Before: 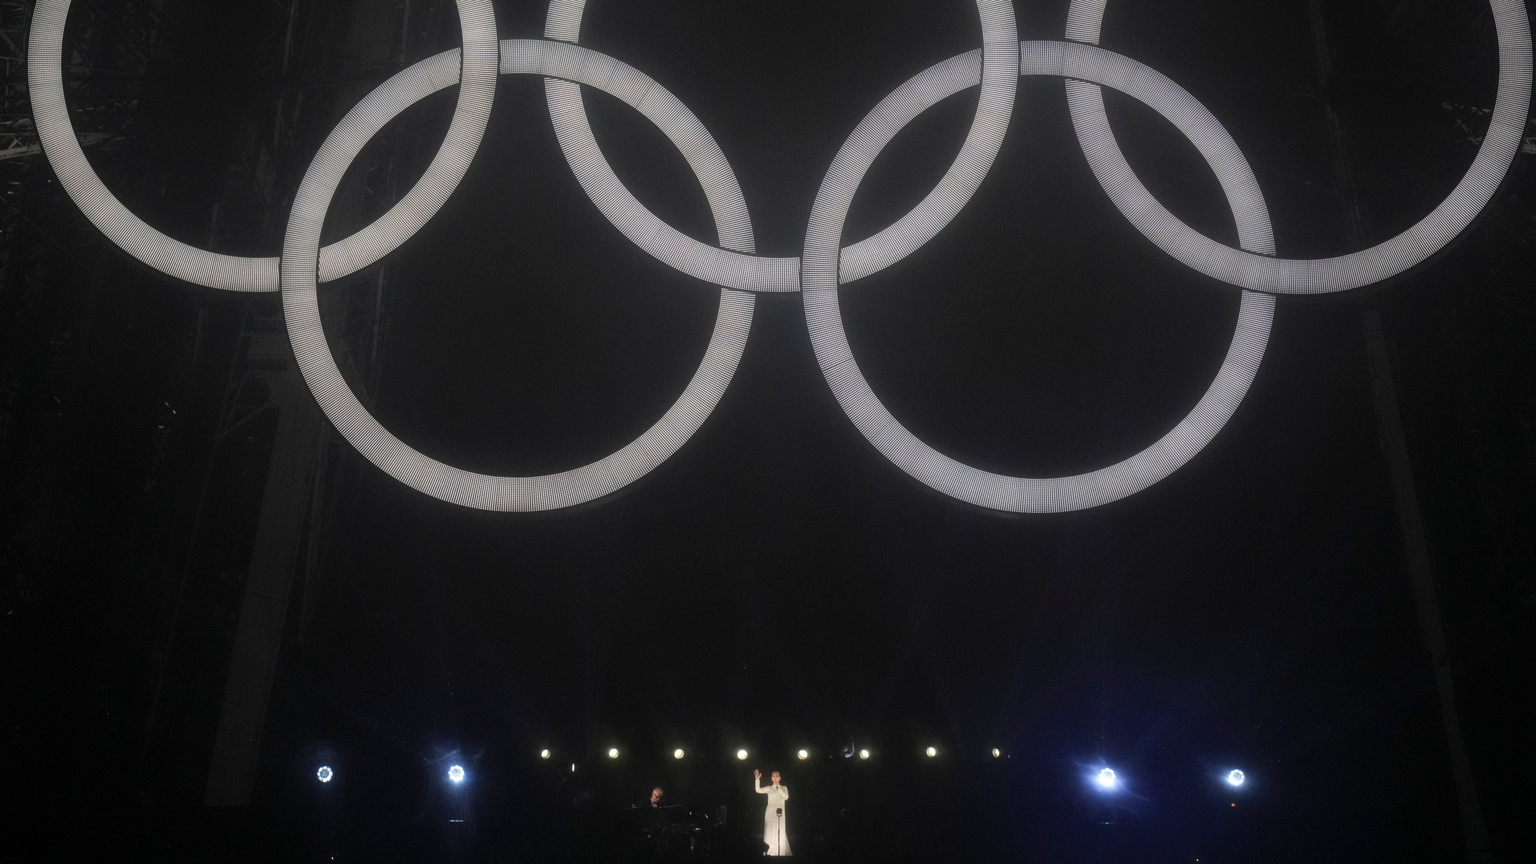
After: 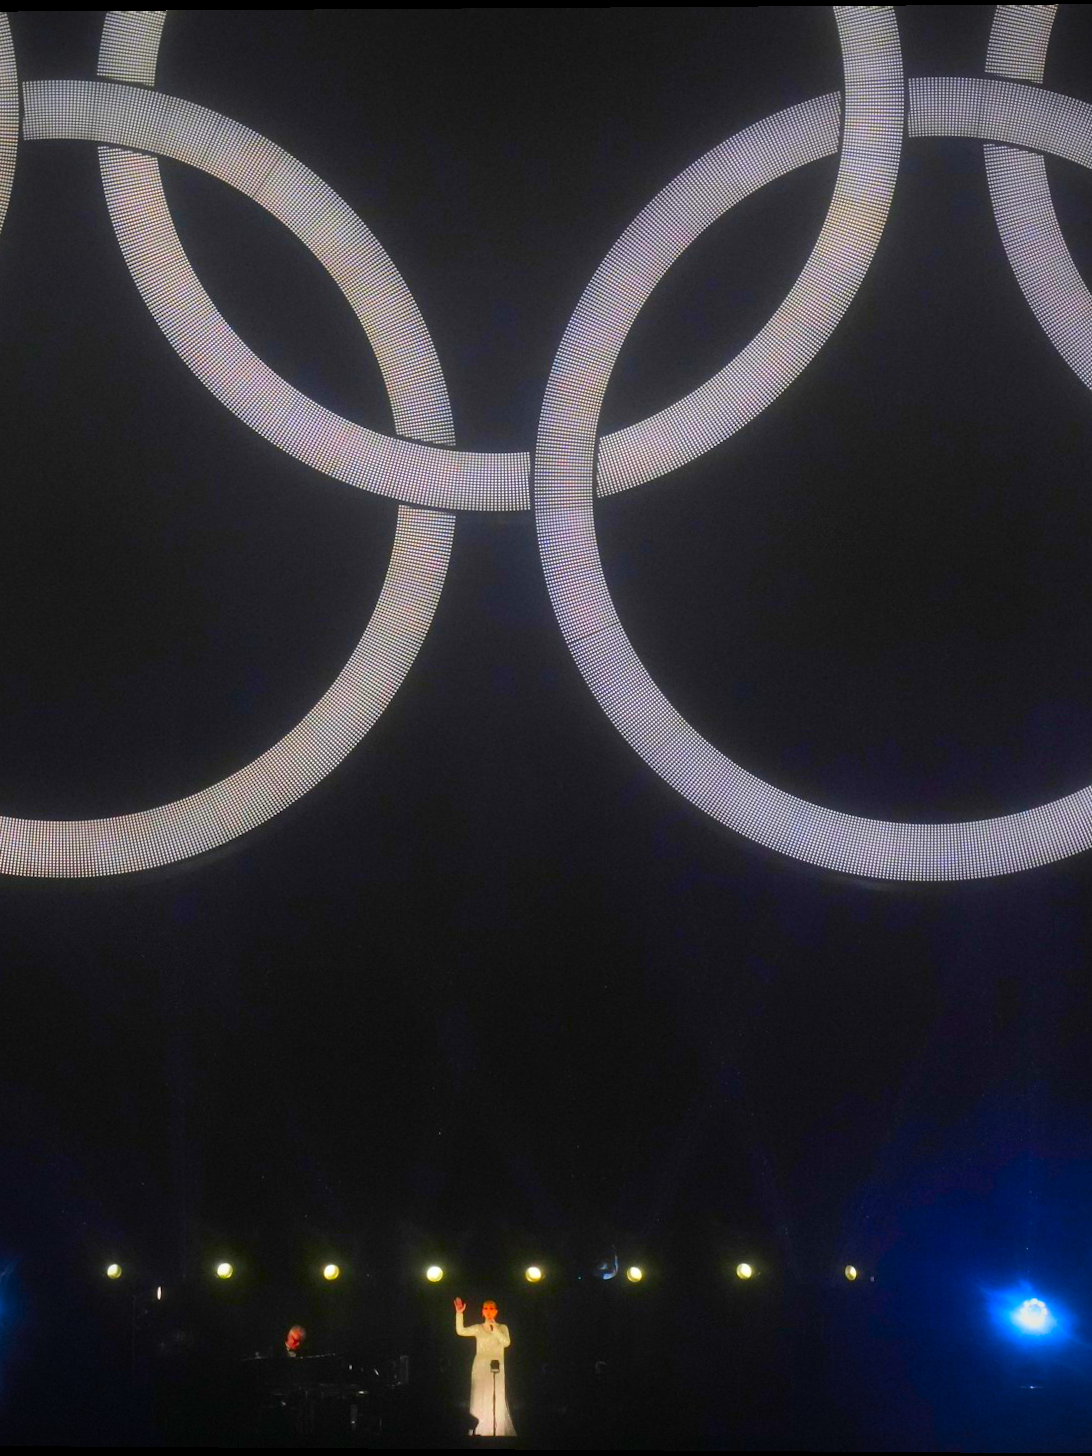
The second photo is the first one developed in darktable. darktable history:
crop: left 31.229%, right 27.105%
rotate and perspective: lens shift (vertical) 0.048, lens shift (horizontal) -0.024, automatic cropping off
base curve: preserve colors none
vignetting: fall-off radius 63.6%
color correction: saturation 3
